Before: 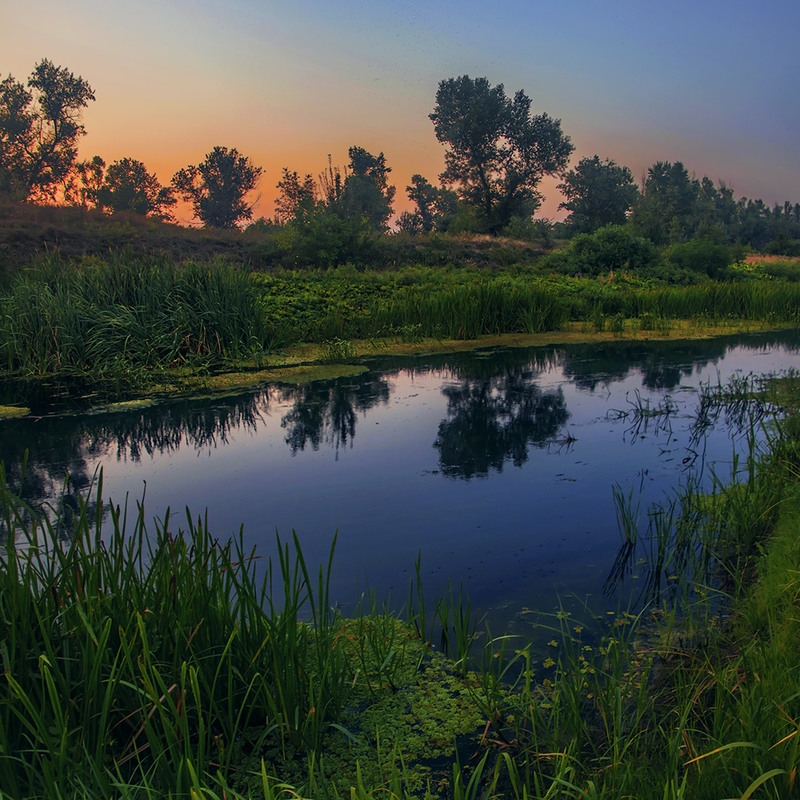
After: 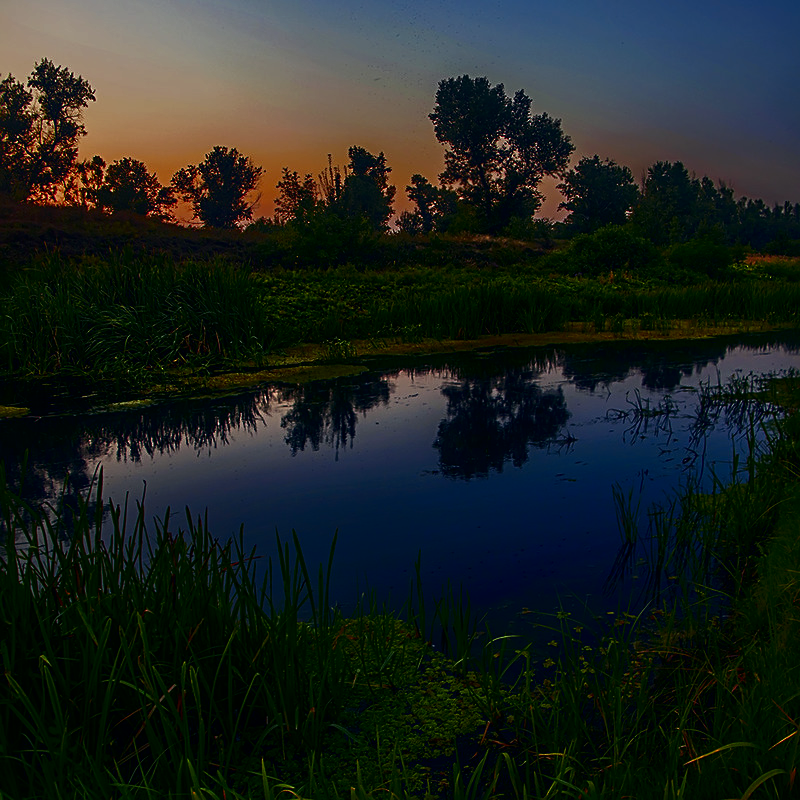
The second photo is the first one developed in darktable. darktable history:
contrast brightness saturation: brightness -0.505
sharpen: on, module defaults
